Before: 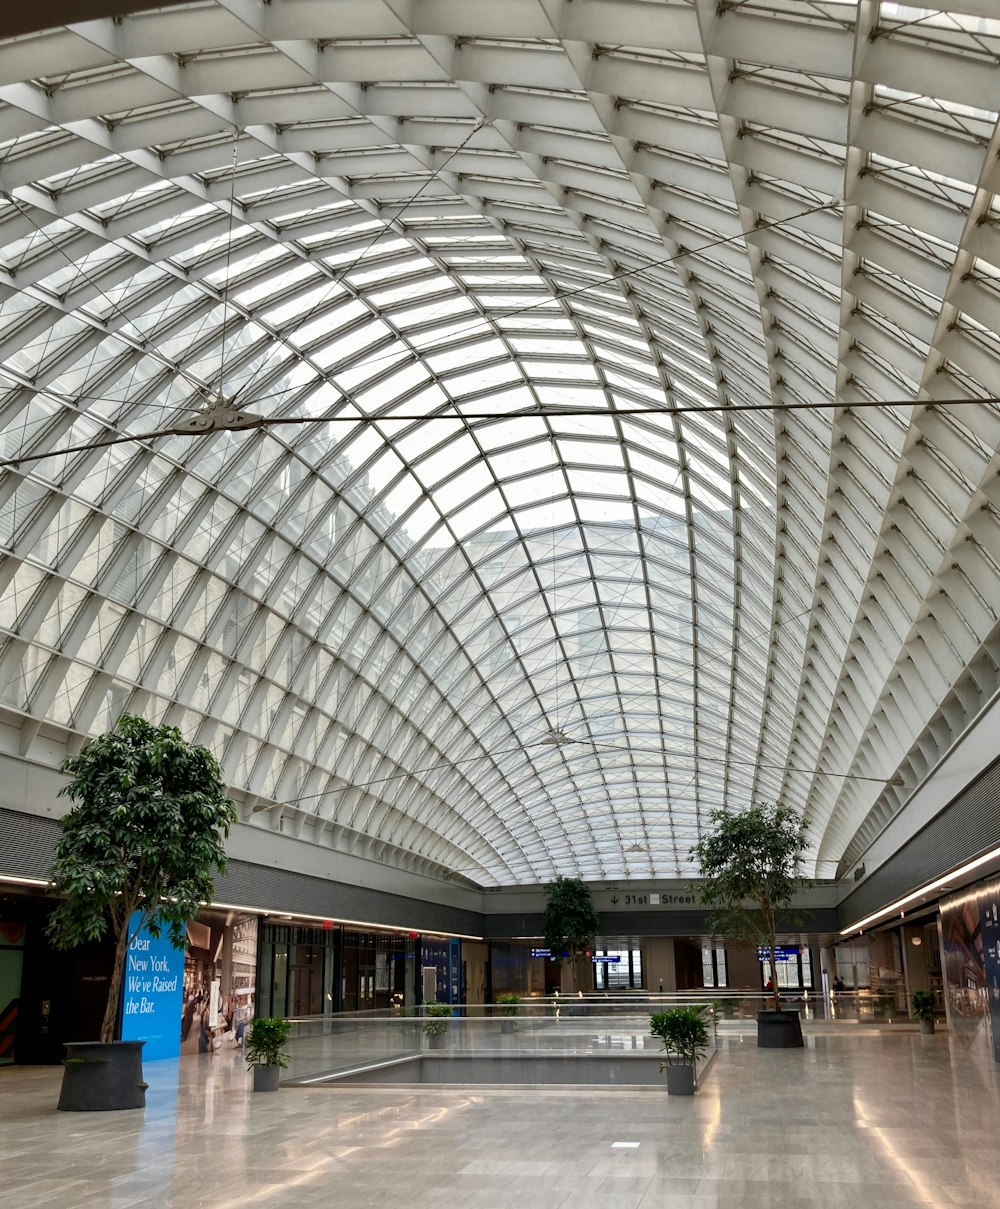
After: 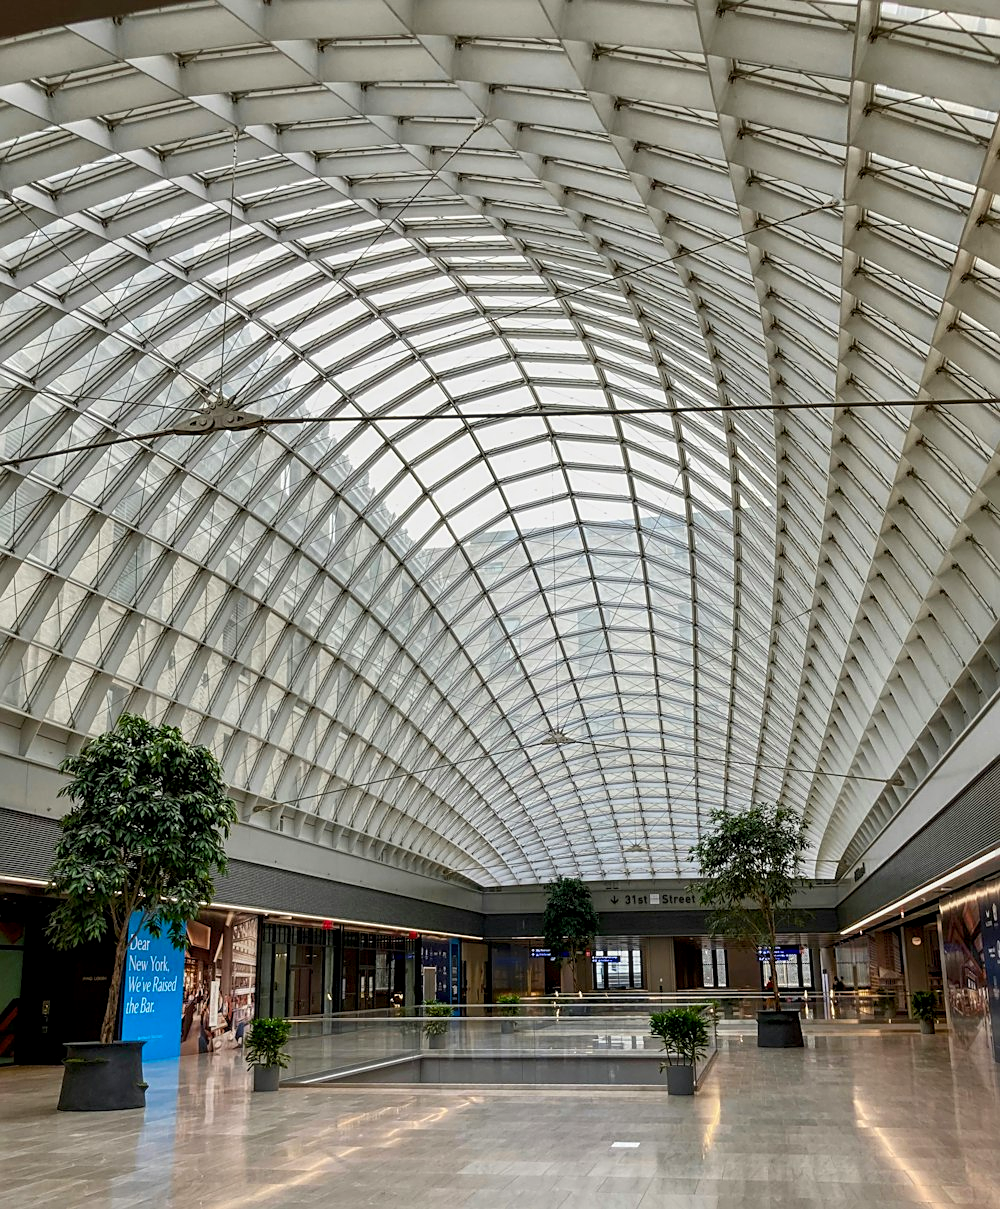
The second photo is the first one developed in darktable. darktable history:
sharpen: on, module defaults
color balance rgb: shadows lift › luminance -20.277%, perceptual saturation grading › global saturation 24.906%, contrast -10.565%
local contrast: on, module defaults
